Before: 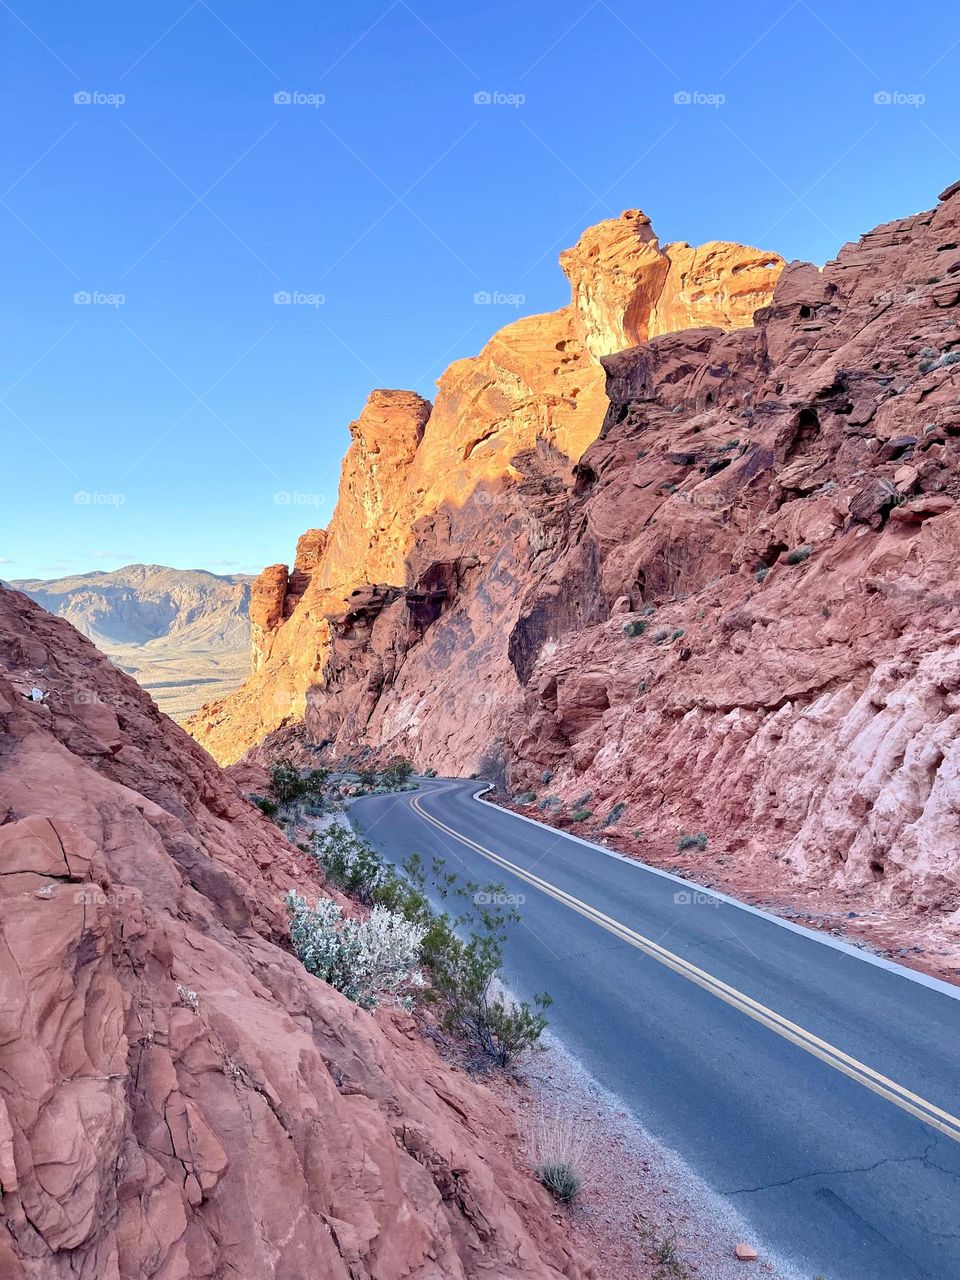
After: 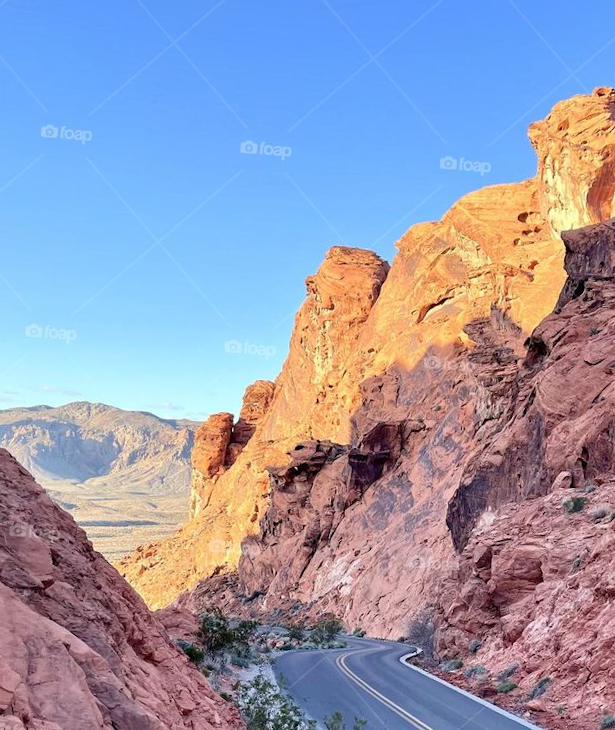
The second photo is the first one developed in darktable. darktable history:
crop and rotate: angle -4.53°, left 1.972%, top 6.673%, right 27.319%, bottom 30.425%
